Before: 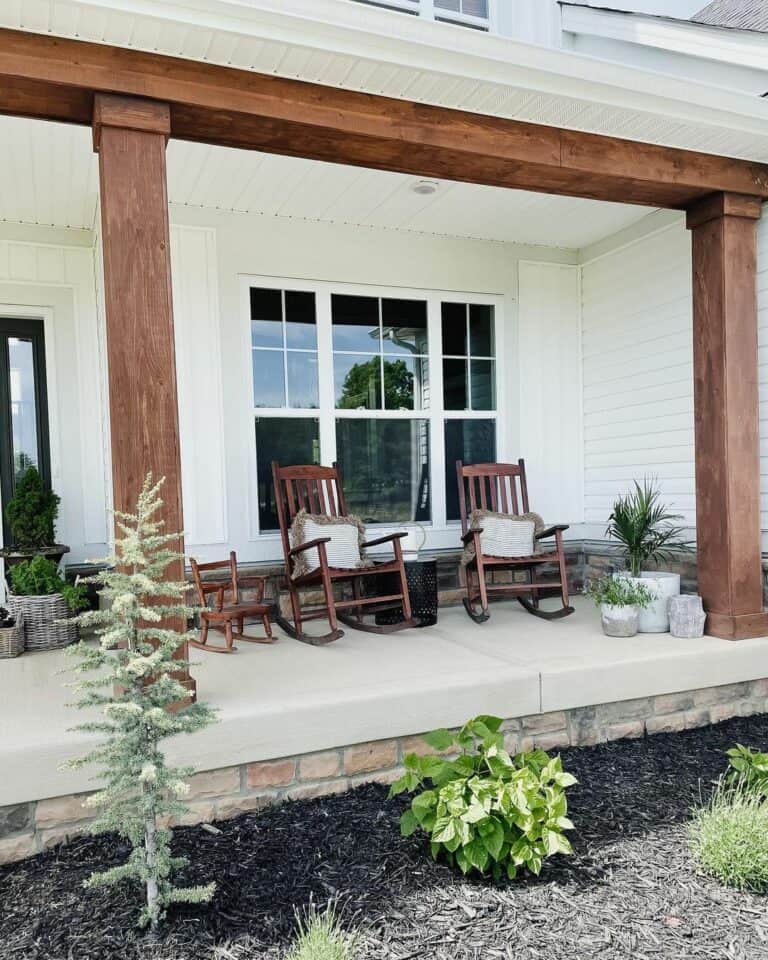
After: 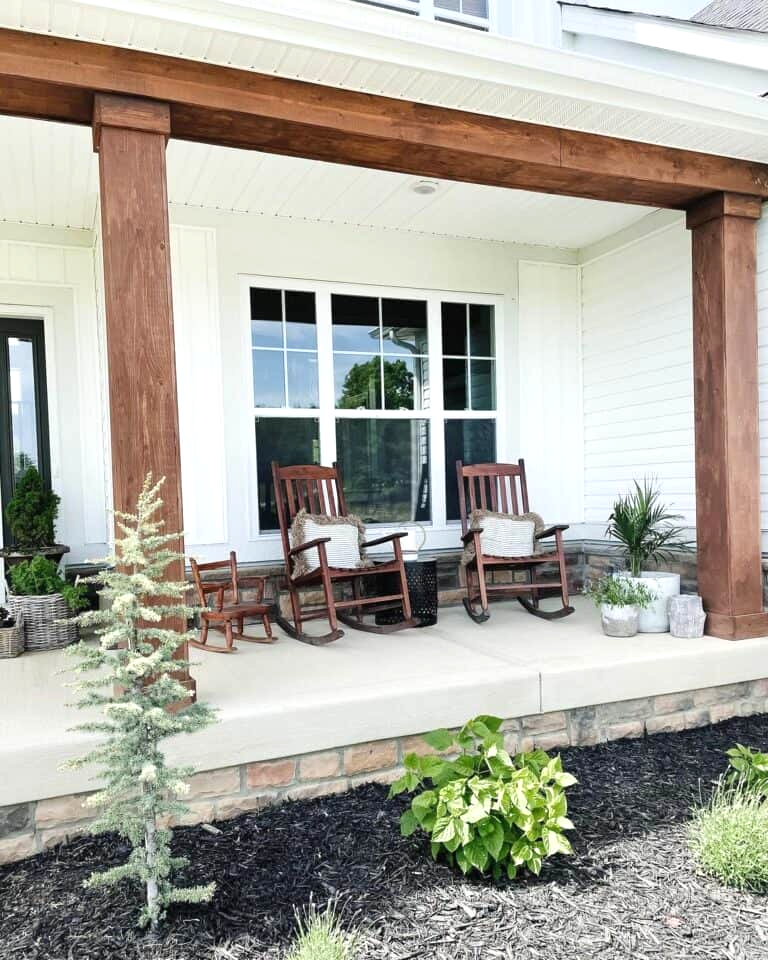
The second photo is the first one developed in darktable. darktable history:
exposure: exposure 0.403 EV, compensate highlight preservation false
